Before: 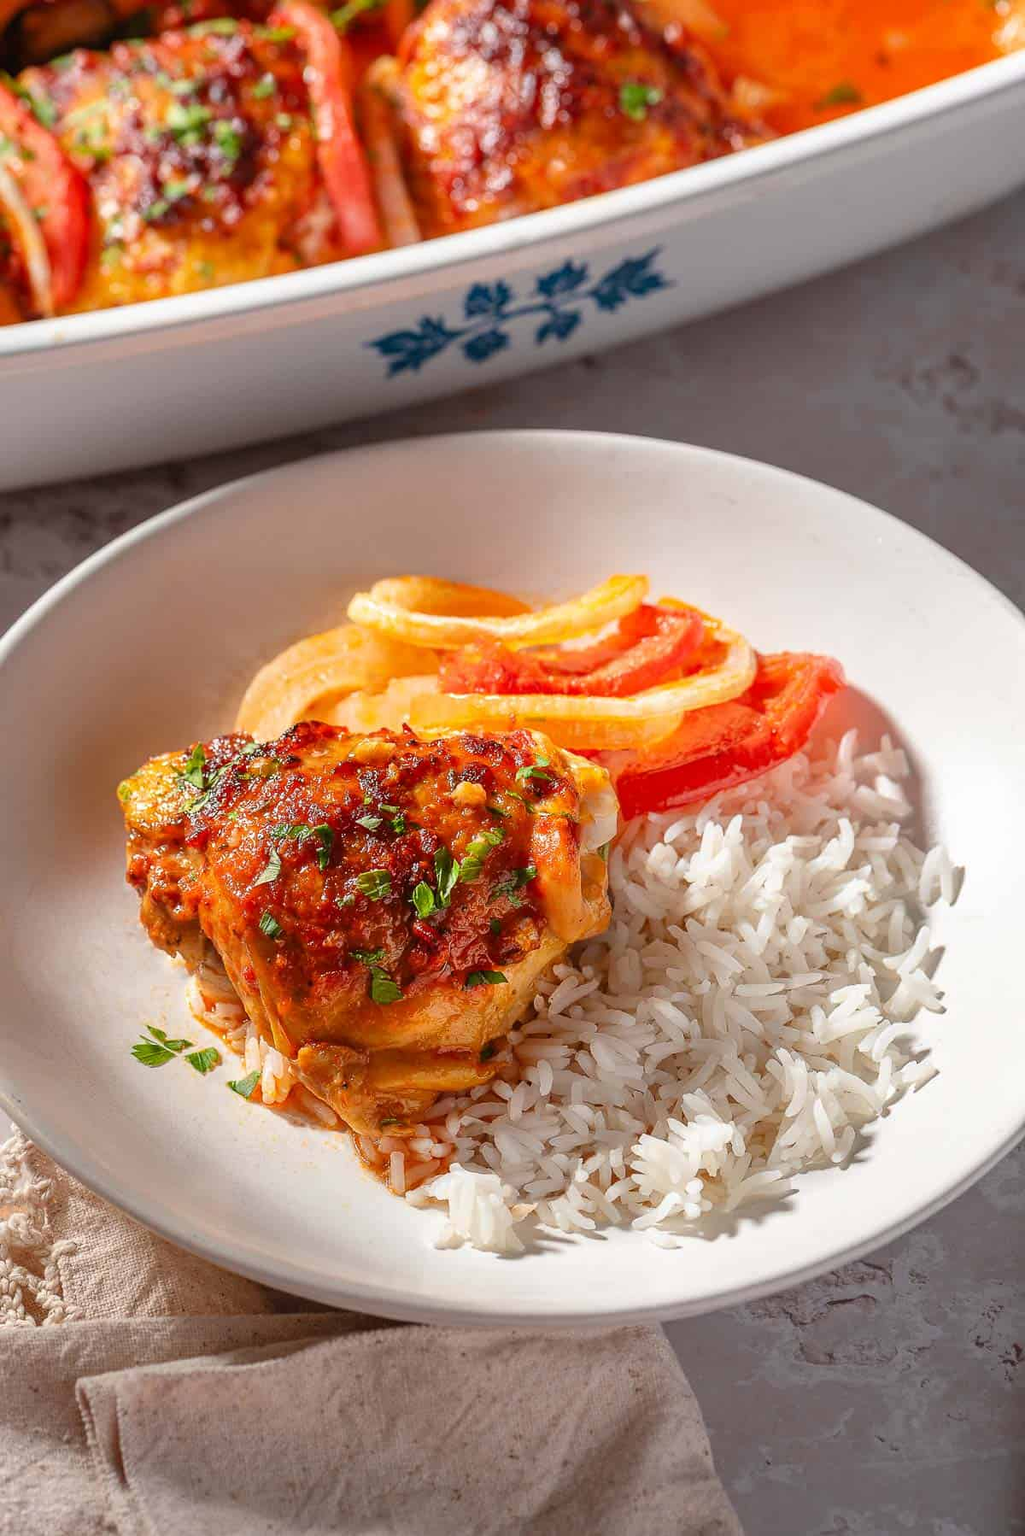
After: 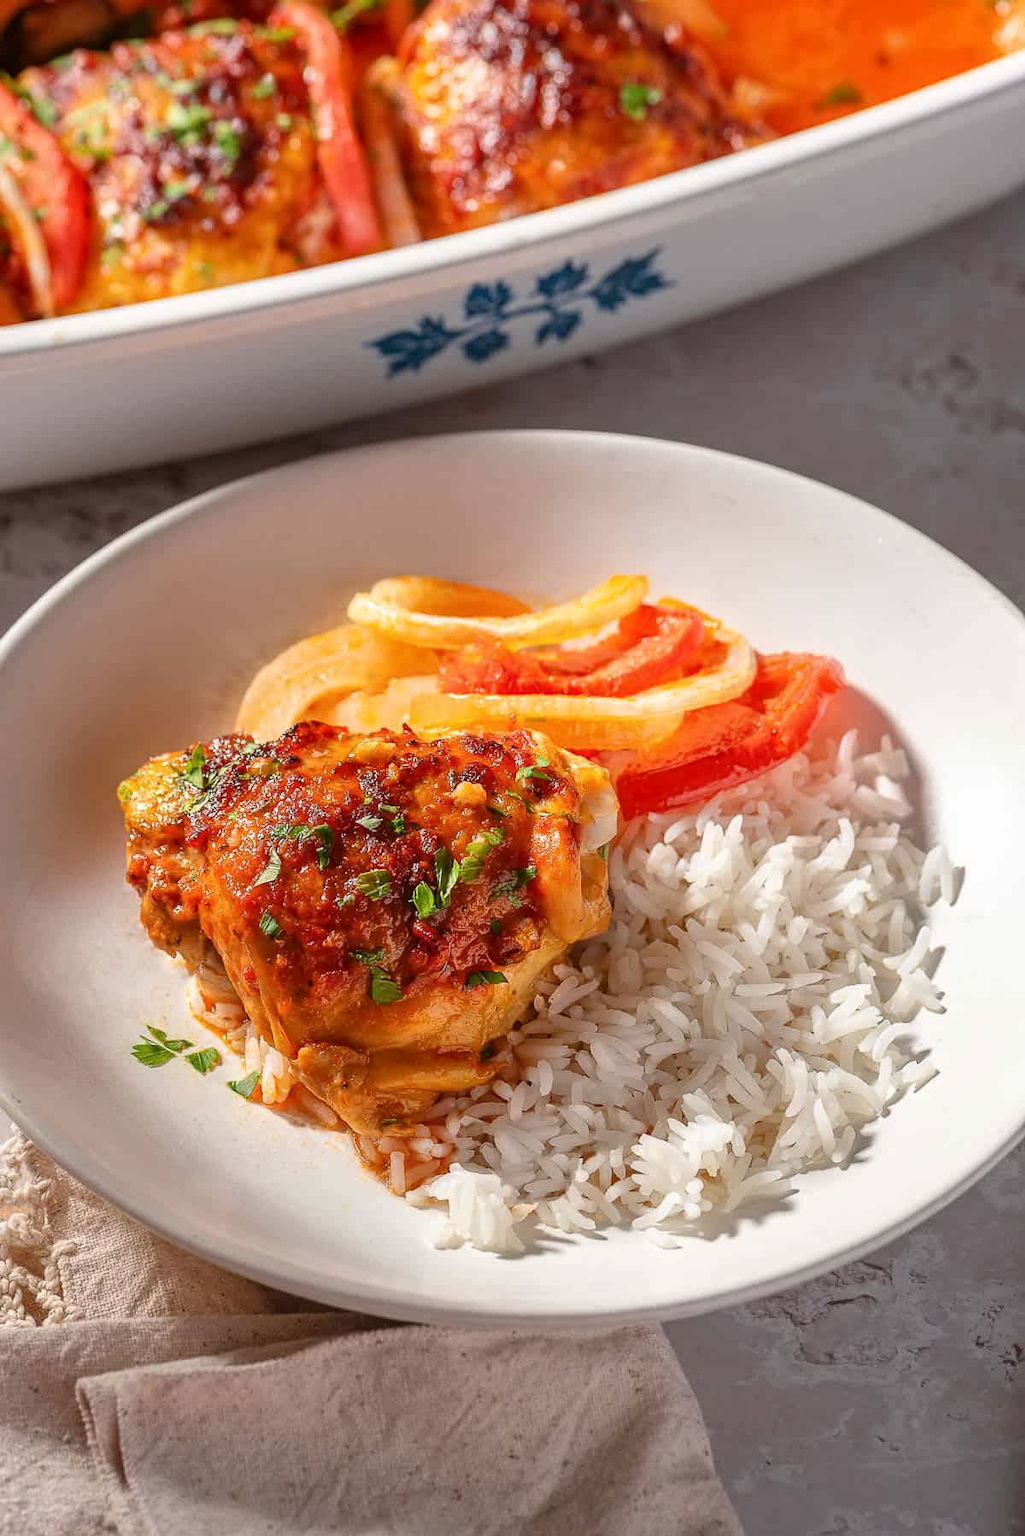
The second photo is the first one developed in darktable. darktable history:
contrast equalizer: y [[0.5 ×6], [0.5 ×6], [0.5 ×6], [0 ×6], [0, 0, 0, 0.581, 0.011, 0]]
